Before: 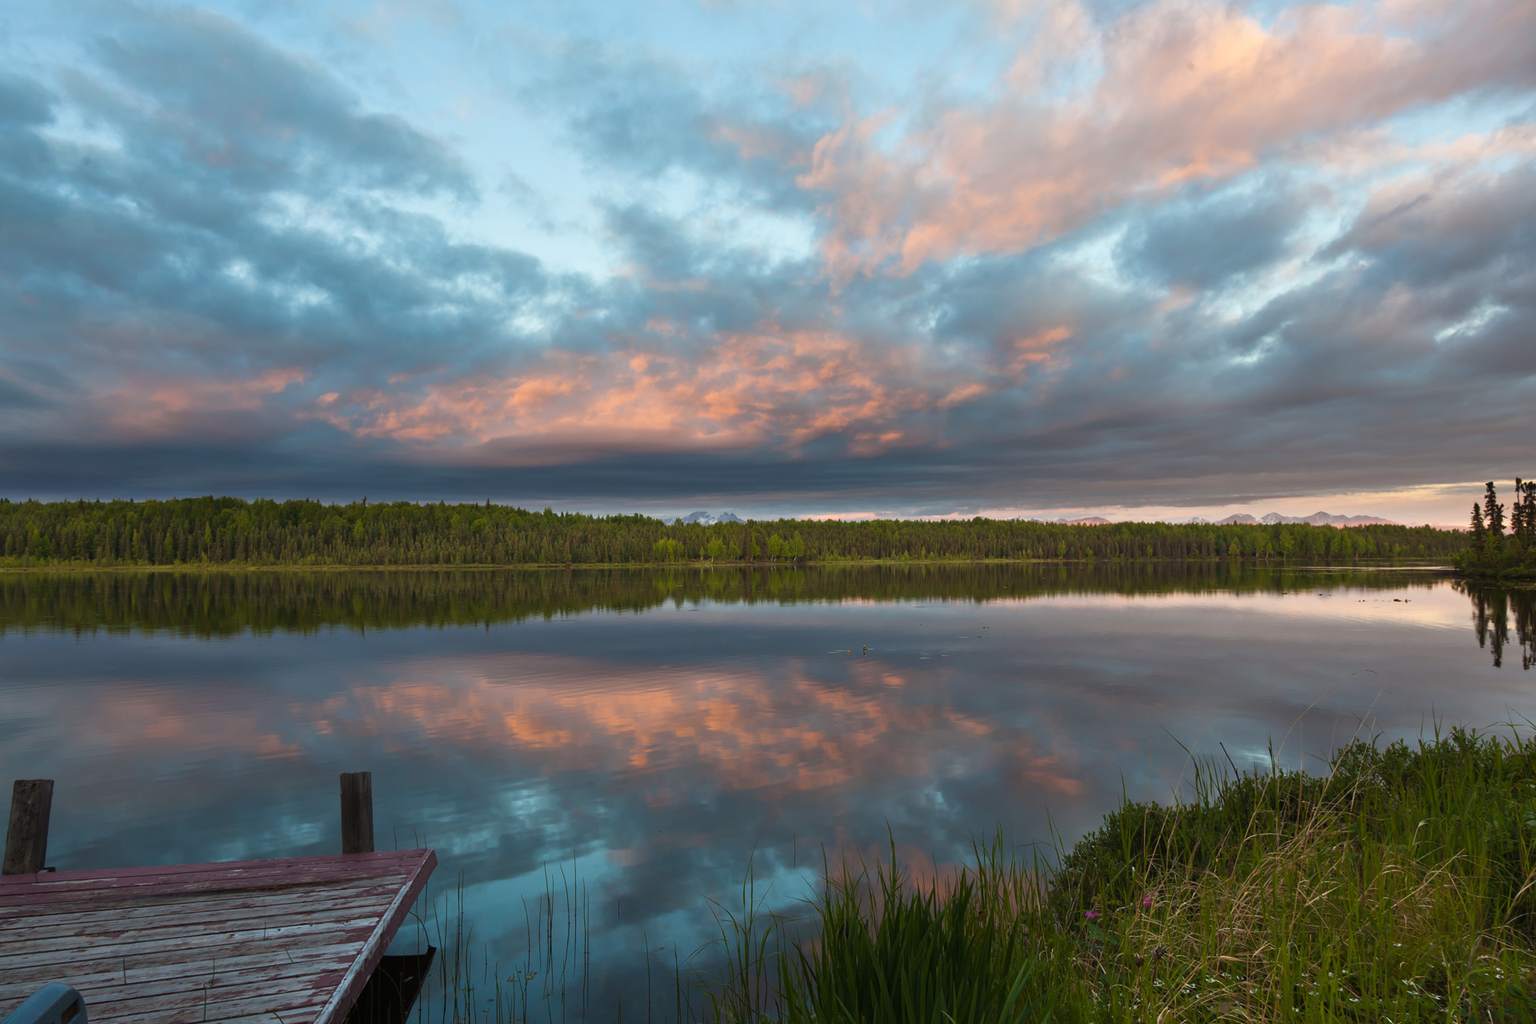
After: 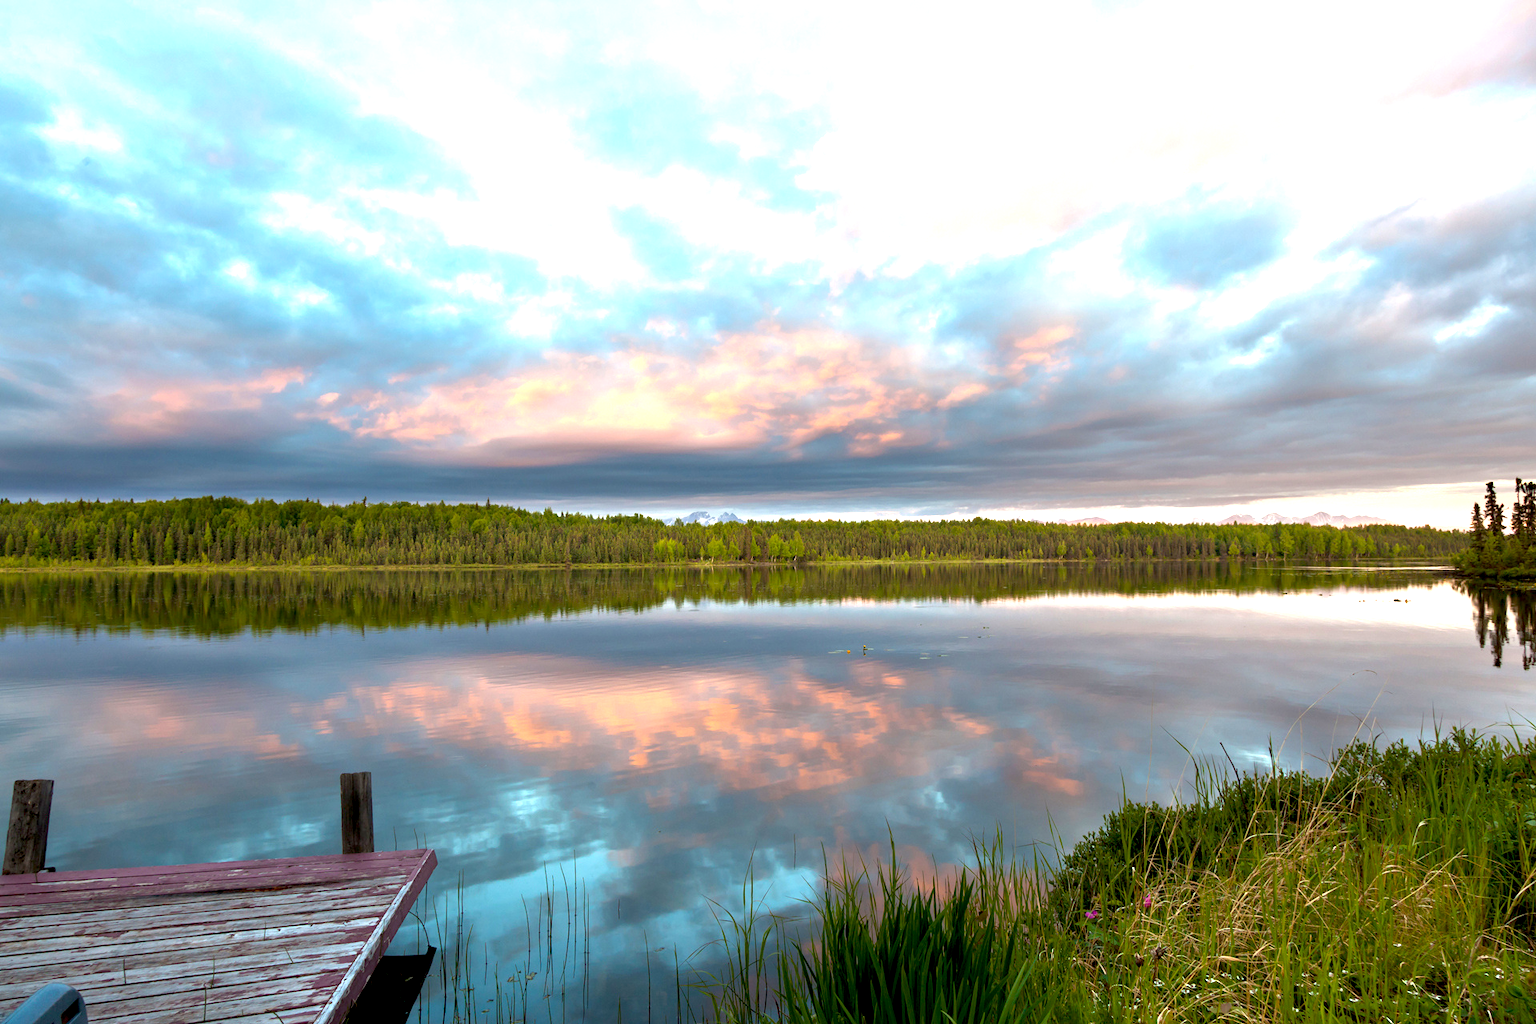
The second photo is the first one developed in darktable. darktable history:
exposure: black level correction 0.009, exposure 1.424 EV, compensate highlight preservation false
